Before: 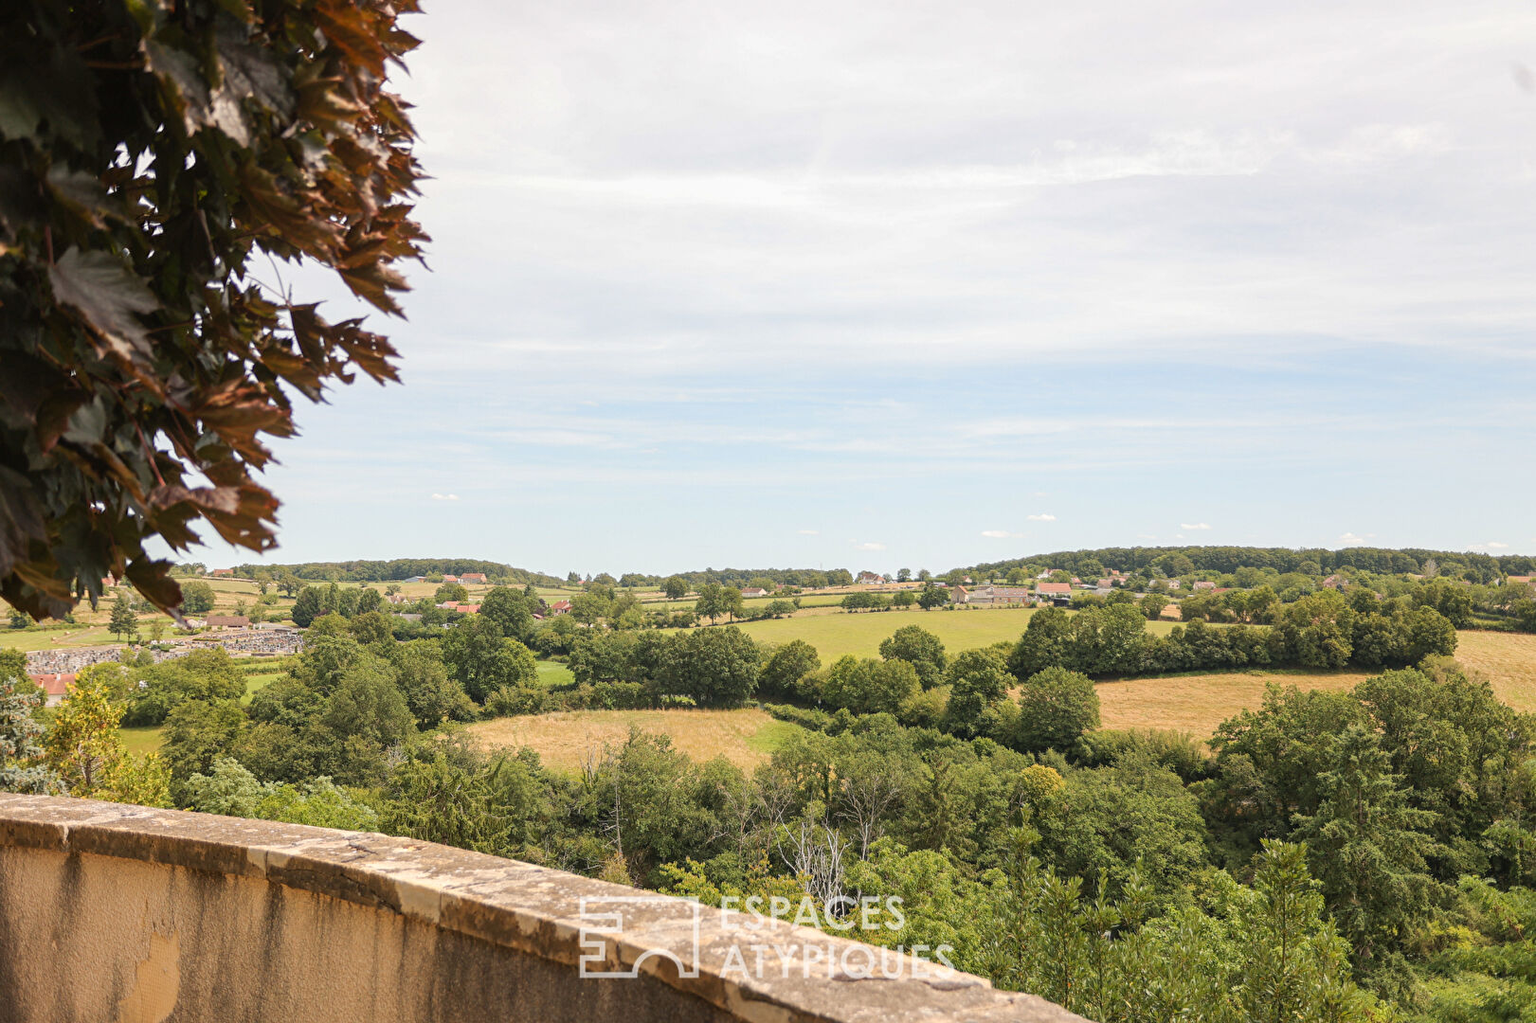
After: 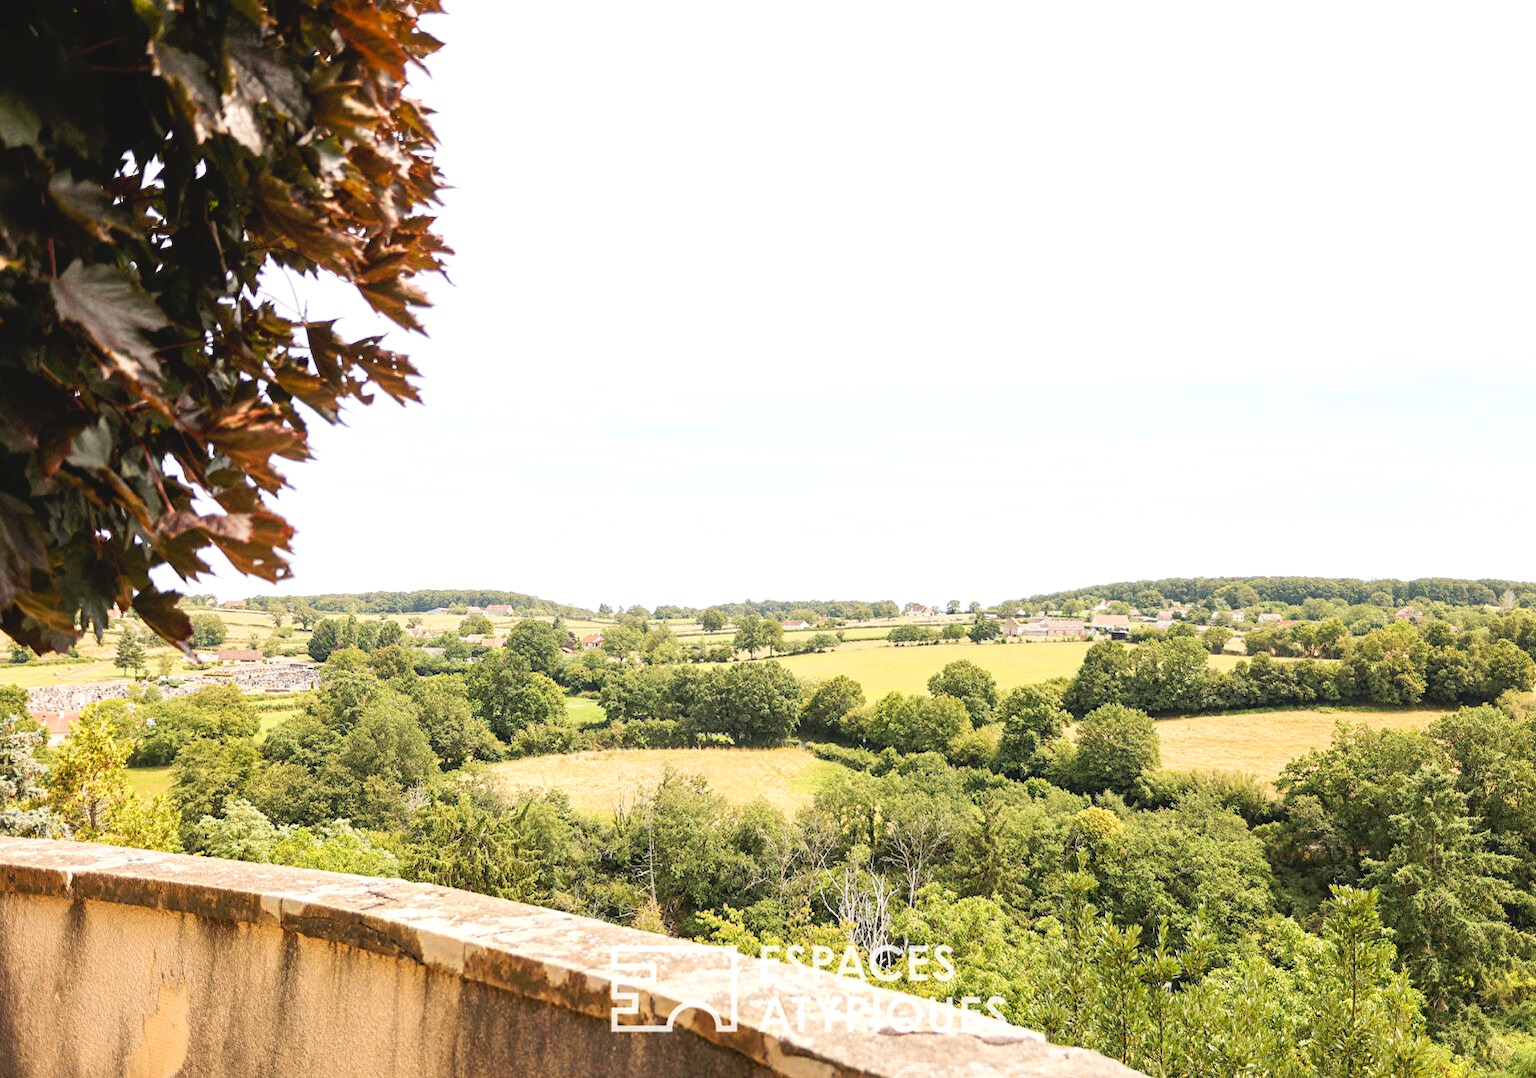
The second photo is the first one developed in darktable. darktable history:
tone curve: curves: ch0 [(0, 0) (0.003, 0.047) (0.011, 0.051) (0.025, 0.051) (0.044, 0.057) (0.069, 0.068) (0.1, 0.076) (0.136, 0.108) (0.177, 0.166) (0.224, 0.229) (0.277, 0.299) (0.335, 0.364) (0.399, 0.46) (0.468, 0.553) (0.543, 0.639) (0.623, 0.724) (0.709, 0.808) (0.801, 0.886) (0.898, 0.954) (1, 1)], preserve colors none
white balance: emerald 1
crop and rotate: right 5.167%
exposure: black level correction 0, exposure 0.5 EV, compensate exposure bias true, compensate highlight preservation false
